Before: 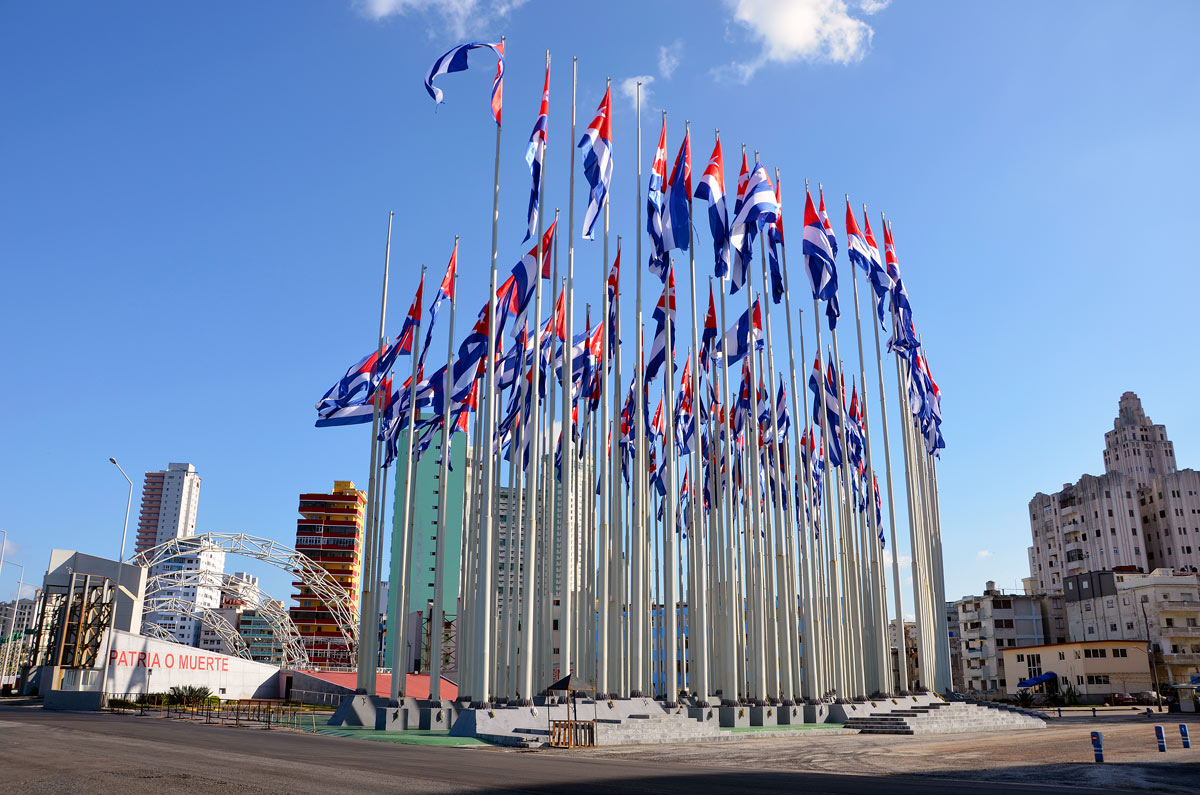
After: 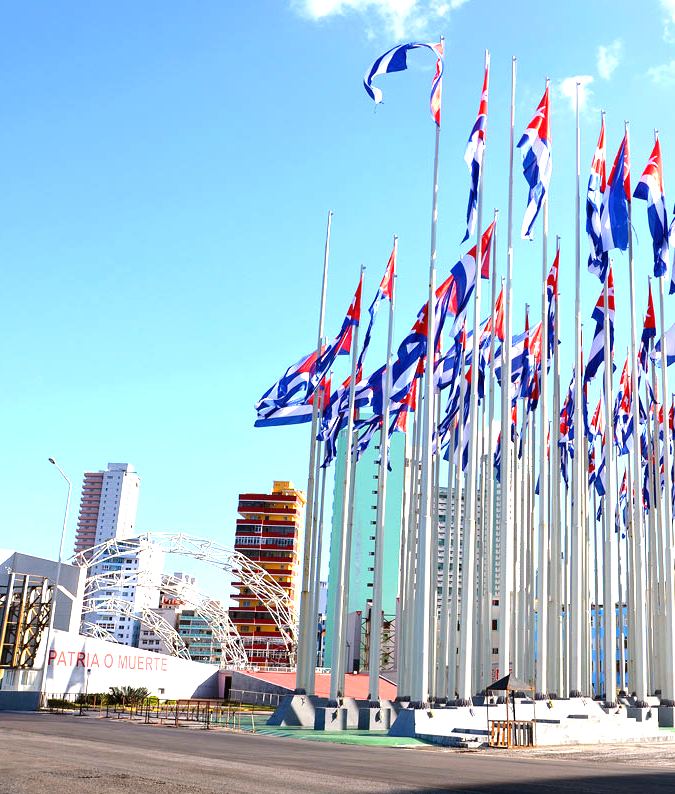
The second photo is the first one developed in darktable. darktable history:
crop: left 5.114%, right 38.589%
exposure: black level correction 0, exposure 1.379 EV, compensate exposure bias true, compensate highlight preservation false
